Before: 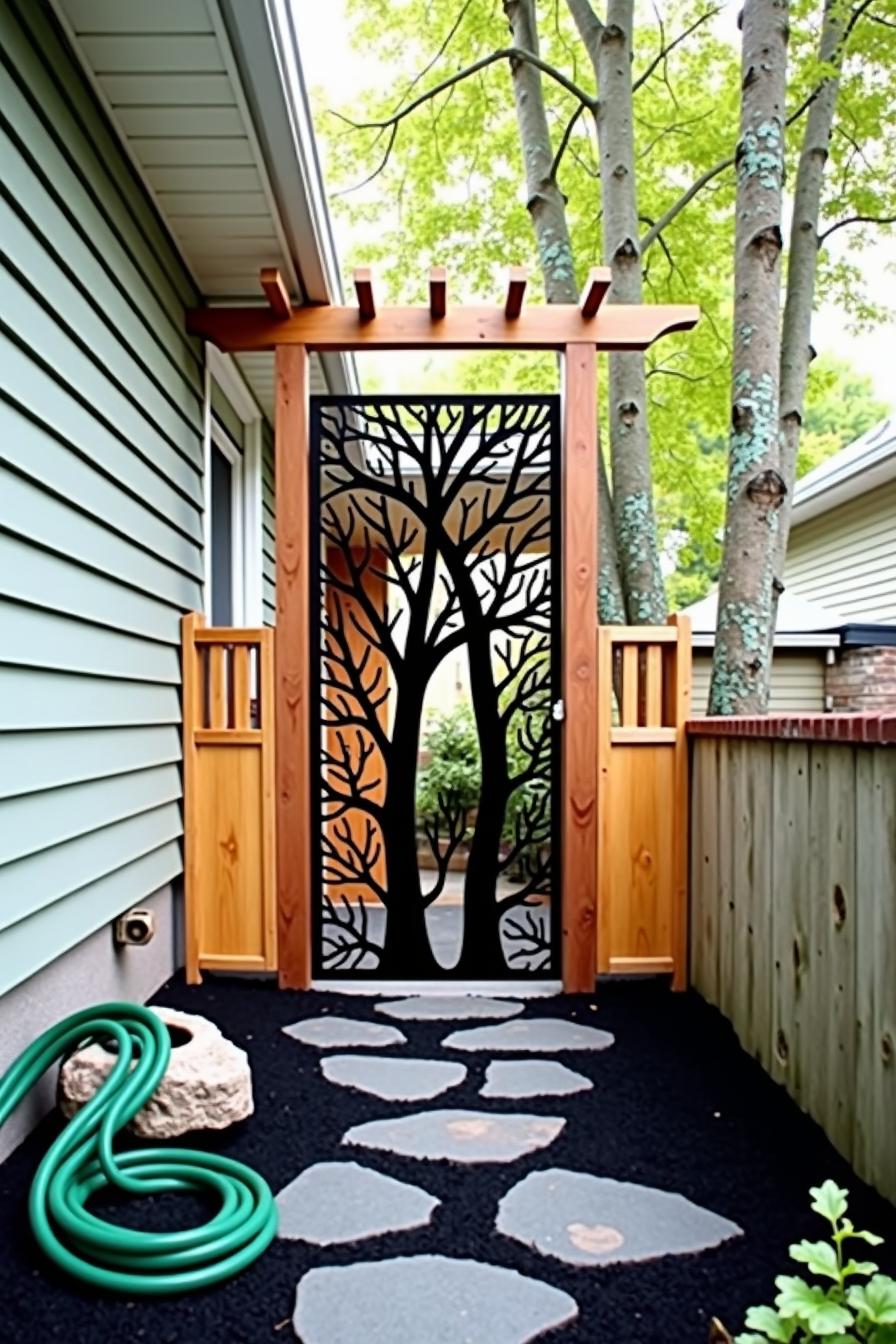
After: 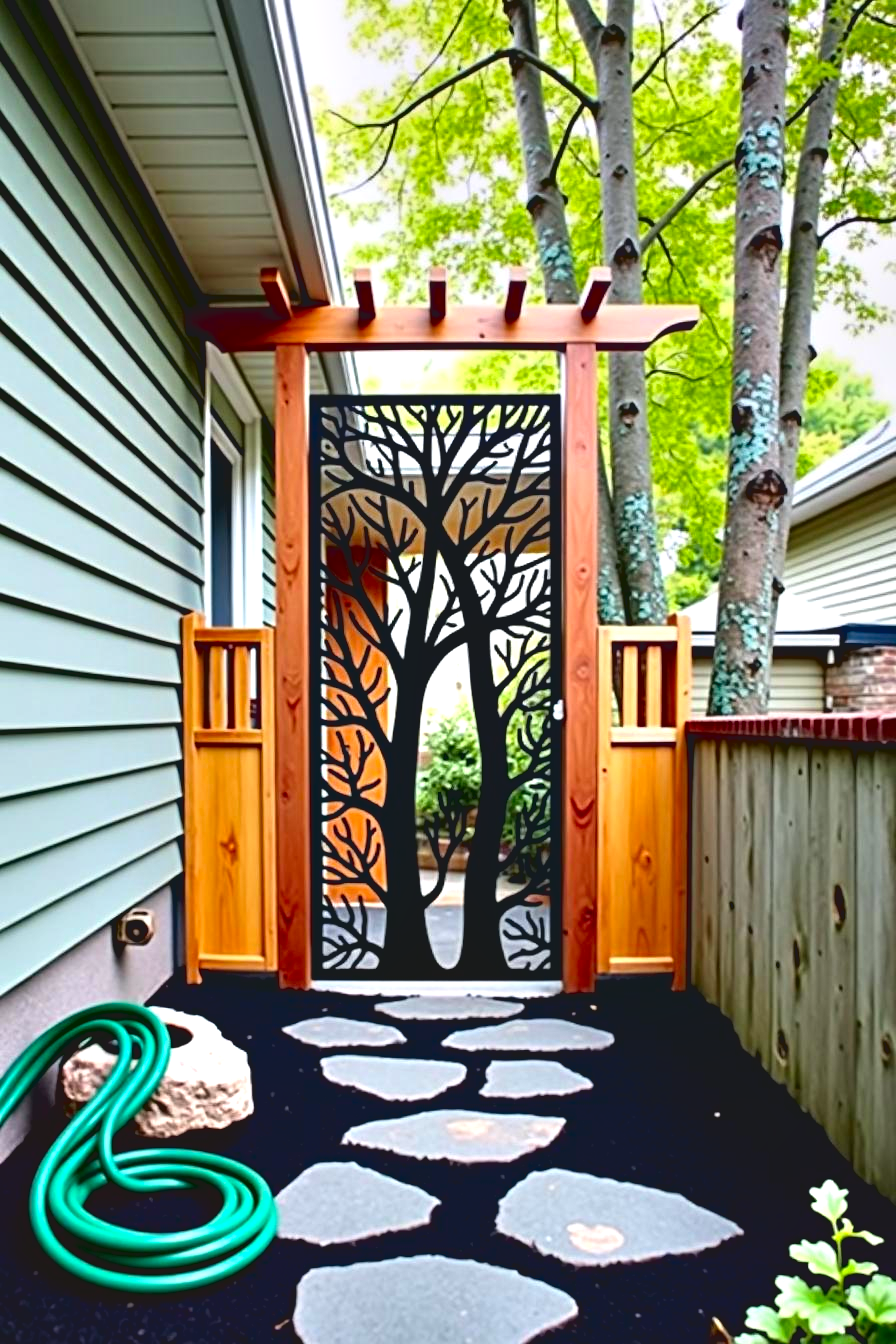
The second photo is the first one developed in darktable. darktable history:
contrast equalizer: y [[0.627 ×6], [0.563 ×6], [0 ×6], [0 ×6], [0 ×6]]
contrast brightness saturation: contrast -0.182, saturation 0.188
